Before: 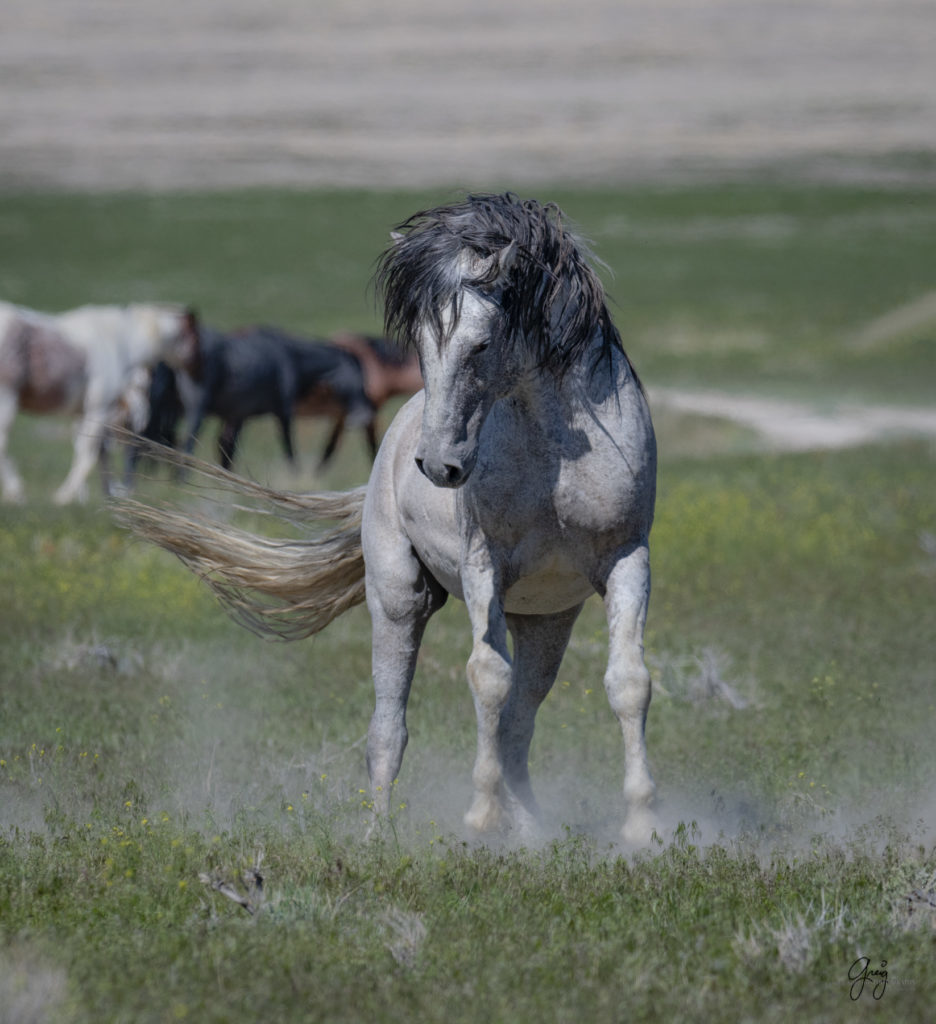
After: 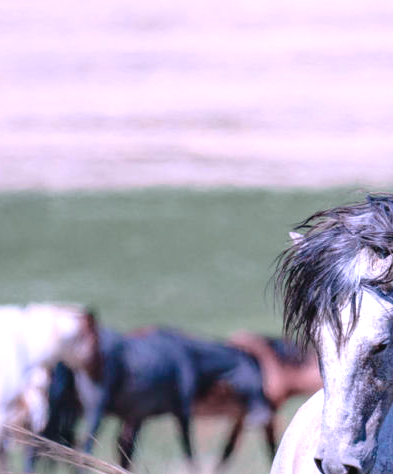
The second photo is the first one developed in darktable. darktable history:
exposure: black level correction 0.001, exposure 0.5 EV, compensate exposure bias true, compensate highlight preservation false
white balance: red 1.042, blue 1.17
tone curve: curves: ch0 [(0, 0.046) (0.04, 0.074) (0.831, 0.861) (1, 1)]; ch1 [(0, 0) (0.146, 0.159) (0.338, 0.365) (0.417, 0.455) (0.489, 0.486) (0.504, 0.502) (0.529, 0.537) (0.563, 0.567) (1, 1)]; ch2 [(0, 0) (0.307, 0.298) (0.388, 0.375) (0.443, 0.456) (0.485, 0.492) (0.544, 0.525) (1, 1)], color space Lab, independent channels, preserve colors none
tone equalizer: -8 EV -1.84 EV, -7 EV -1.16 EV, -6 EV -1.62 EV, smoothing diameter 25%, edges refinement/feathering 10, preserve details guided filter
crop and rotate: left 10.817%, top 0.062%, right 47.194%, bottom 53.626%
